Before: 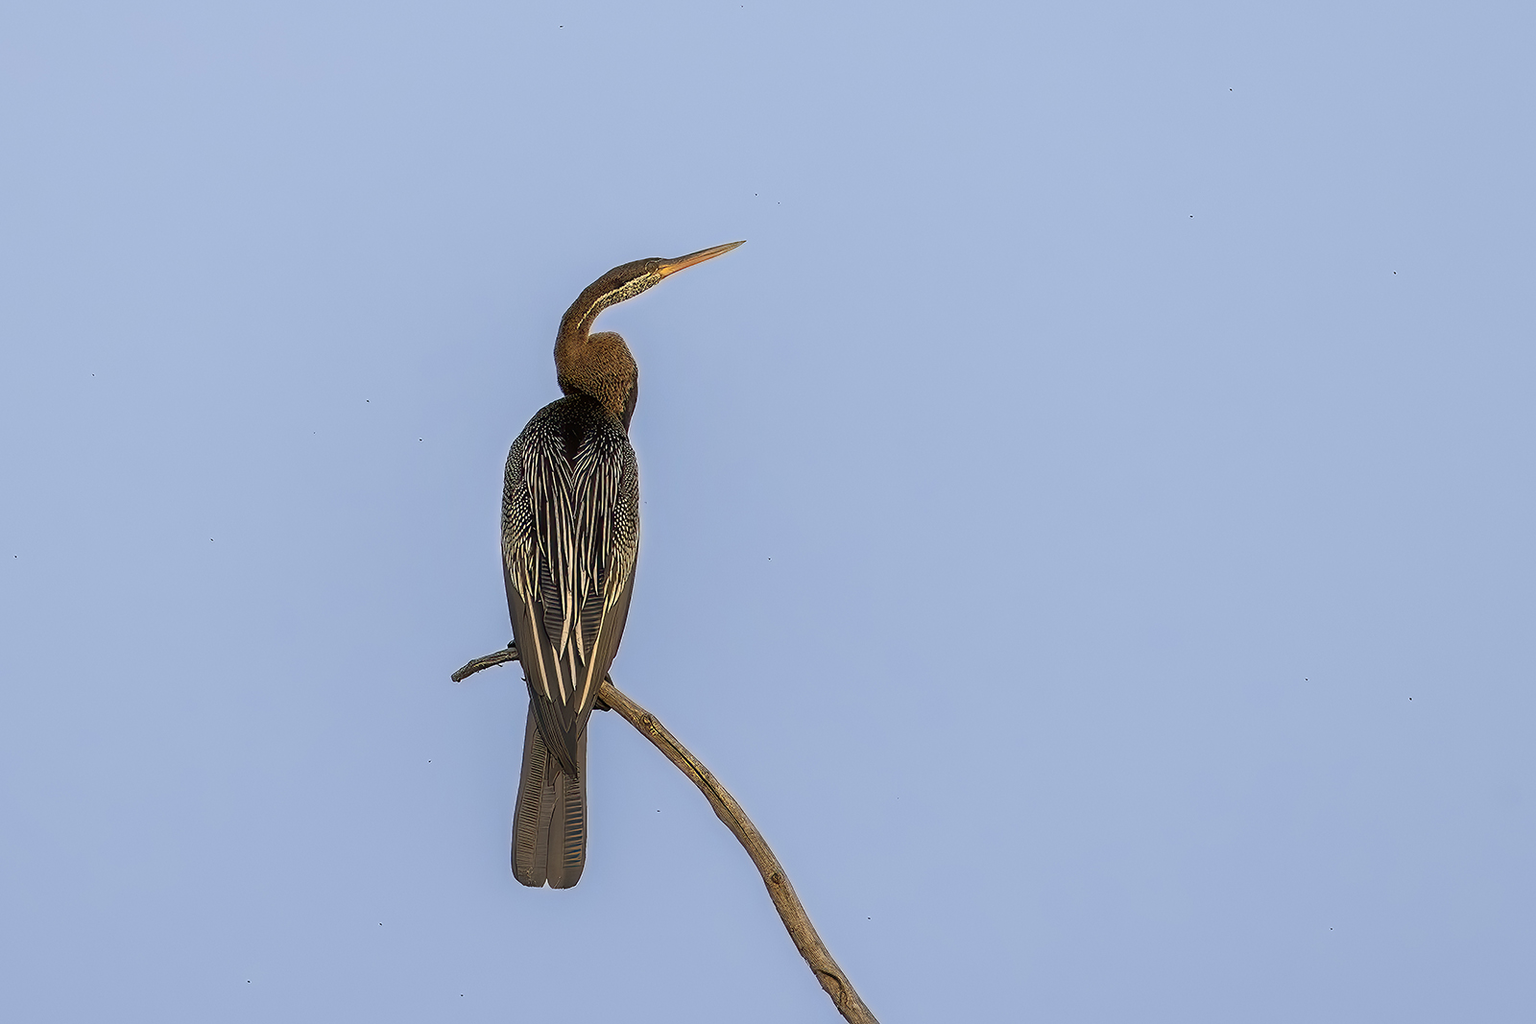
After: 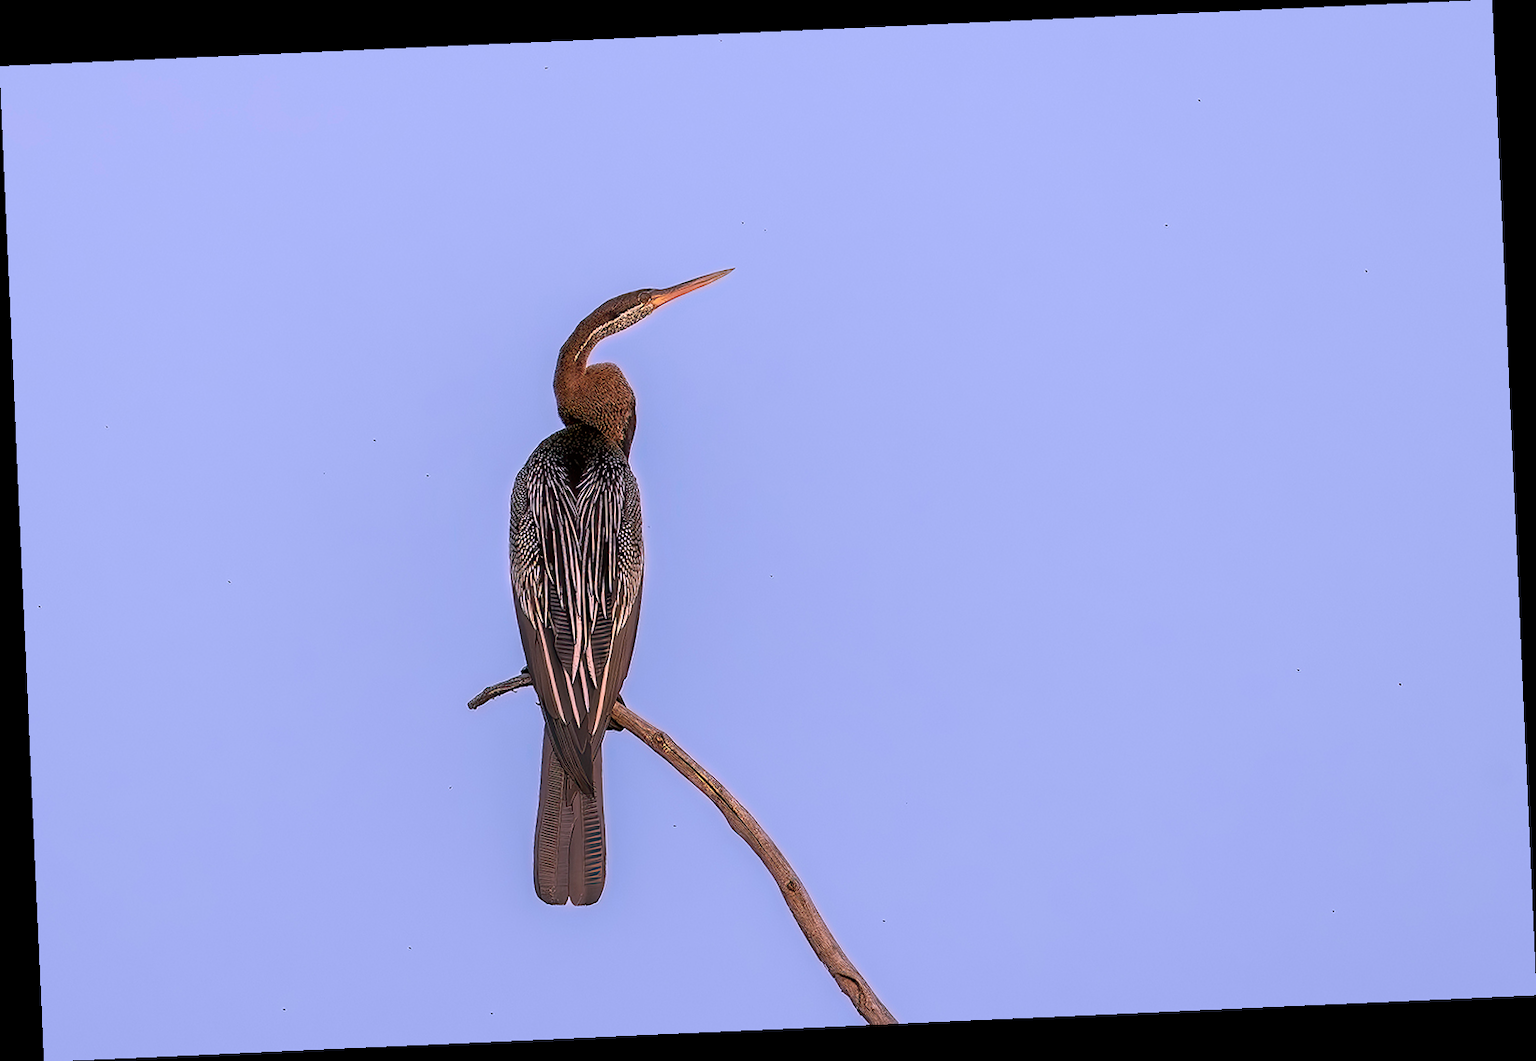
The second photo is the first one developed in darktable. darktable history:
rotate and perspective: rotation -2.56°, automatic cropping off
color correction: highlights a* 15.46, highlights b* -20.56
